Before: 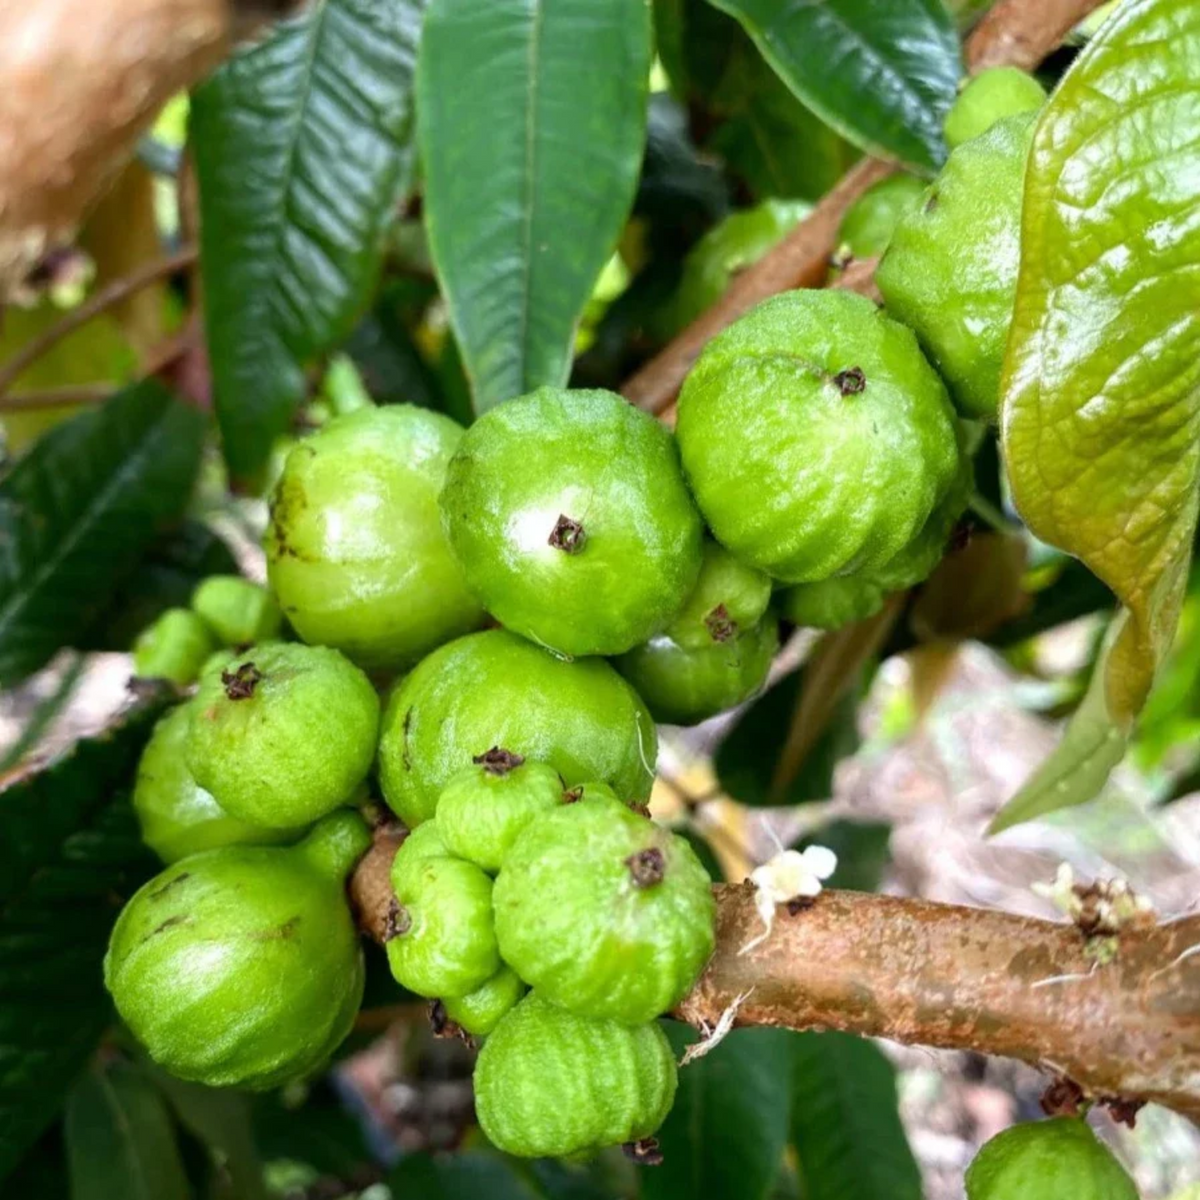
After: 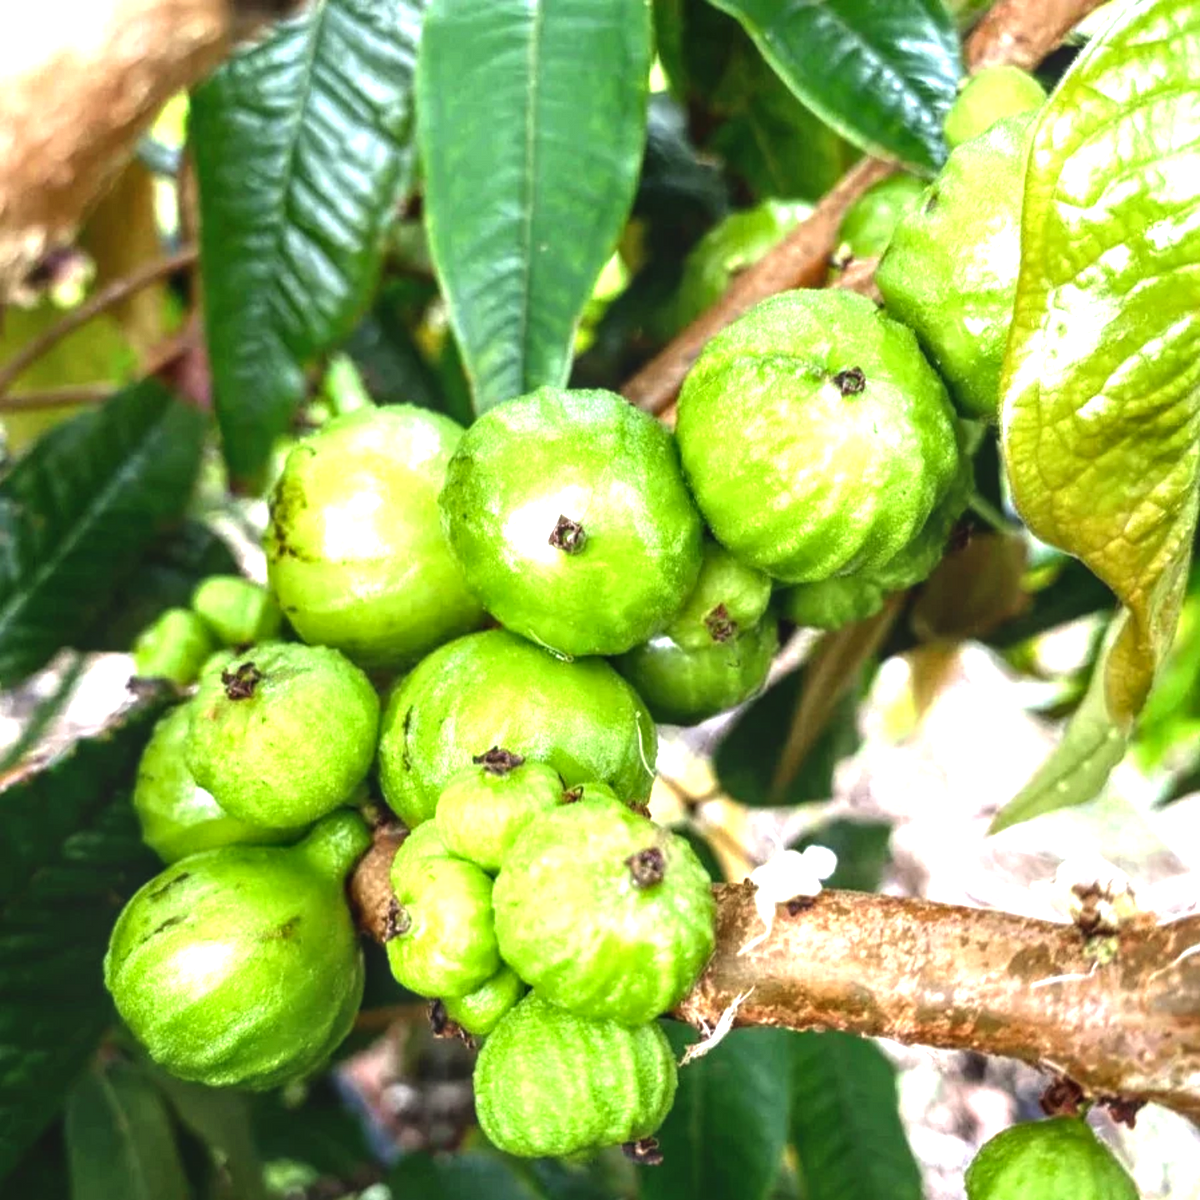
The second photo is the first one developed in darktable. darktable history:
contrast brightness saturation: brightness -0.095
local contrast: on, module defaults
tone equalizer: mask exposure compensation -0.506 EV
exposure: black level correction -0.005, exposure 1.002 EV, compensate highlight preservation false
